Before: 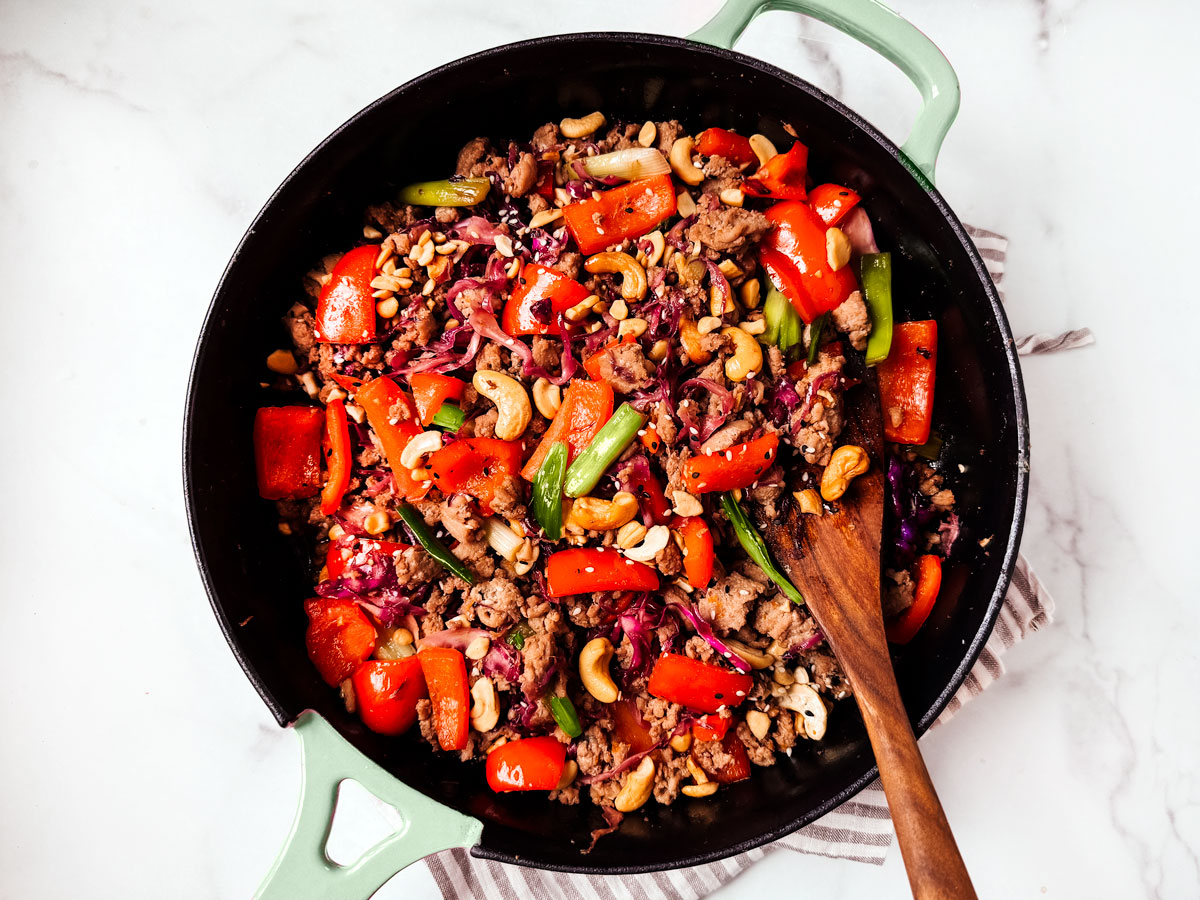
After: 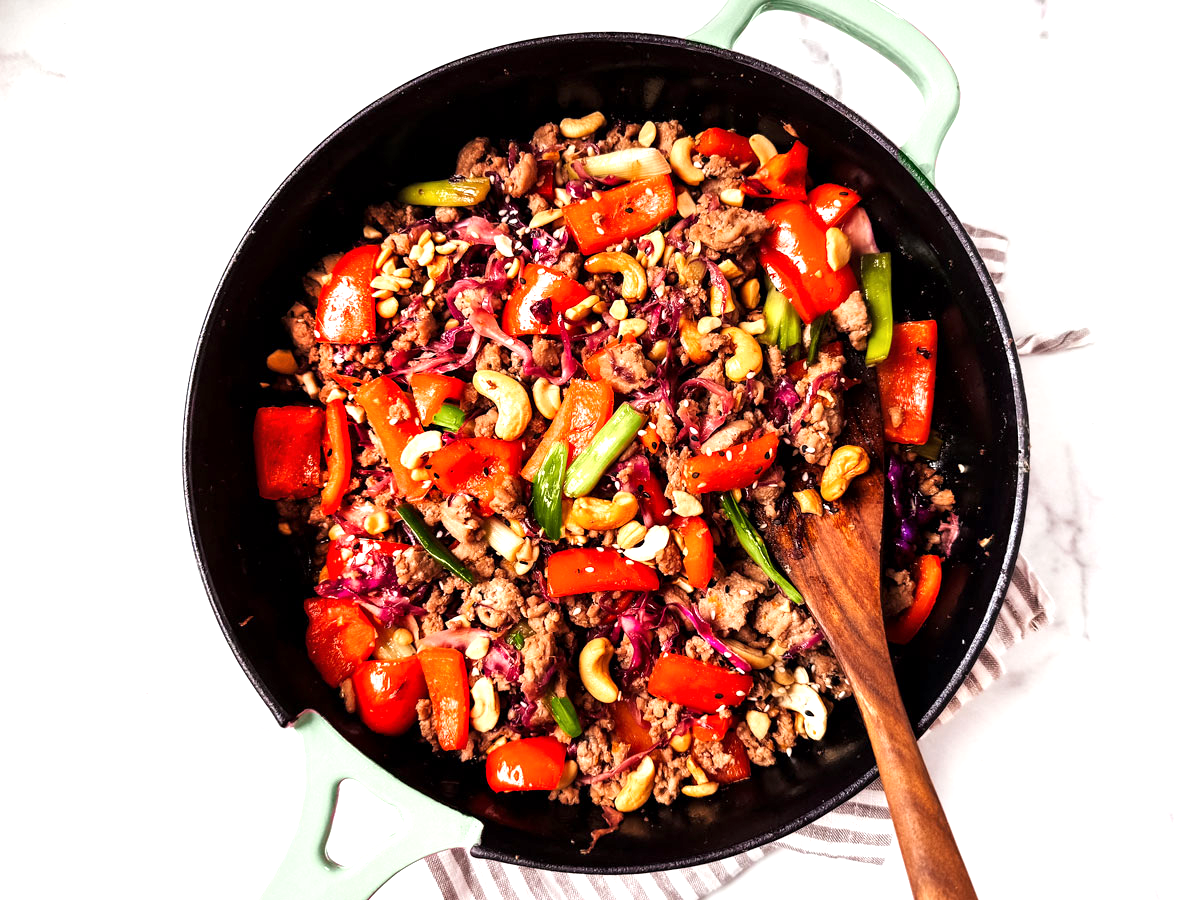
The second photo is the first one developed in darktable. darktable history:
exposure: exposure 0.6 EV, compensate highlight preservation false
local contrast: mode bilateral grid, contrast 20, coarseness 50, detail 120%, midtone range 0.2
